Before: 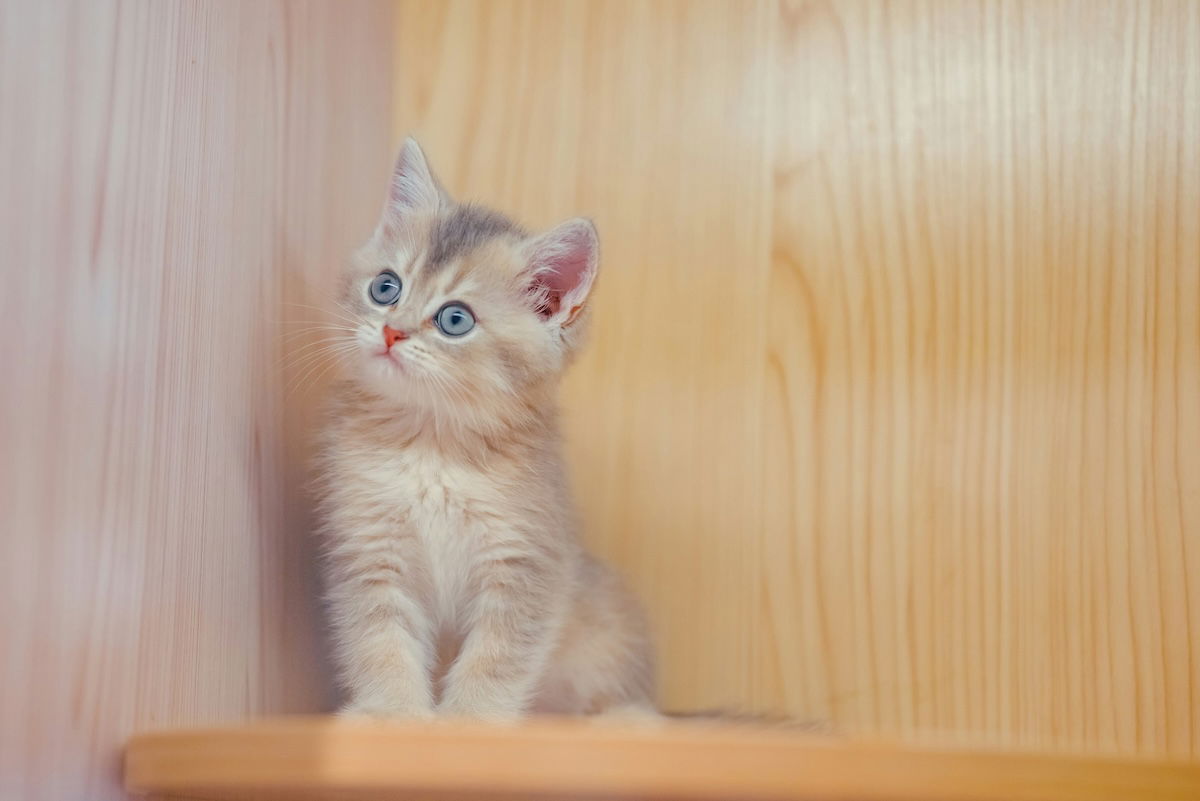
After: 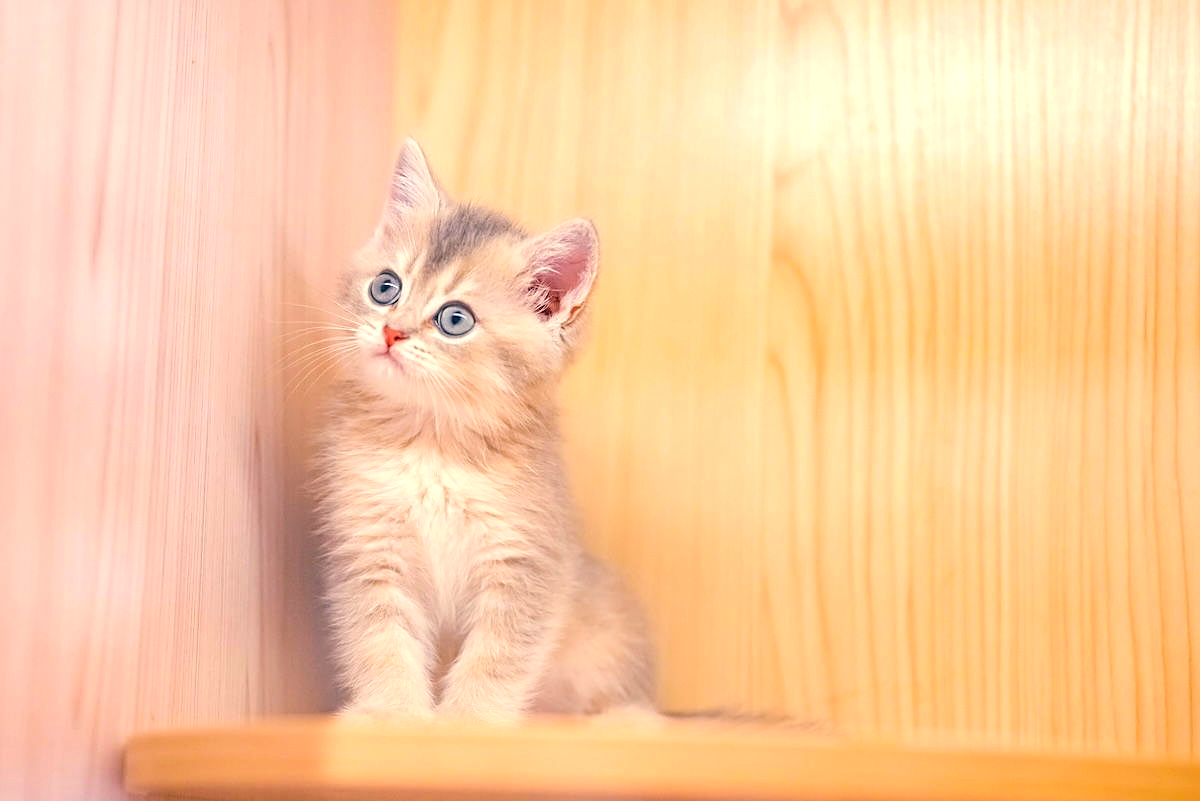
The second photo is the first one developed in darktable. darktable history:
exposure: exposure 0.379 EV, compensate highlight preservation false
color correction: highlights a* 11.93, highlights b* 12.2
tone equalizer: -8 EV -0.431 EV, -7 EV -0.407 EV, -6 EV -0.356 EV, -5 EV -0.255 EV, -3 EV 0.226 EV, -2 EV 0.337 EV, -1 EV 0.374 EV, +0 EV 0.421 EV, mask exposure compensation -0.494 EV
sharpen: on, module defaults
